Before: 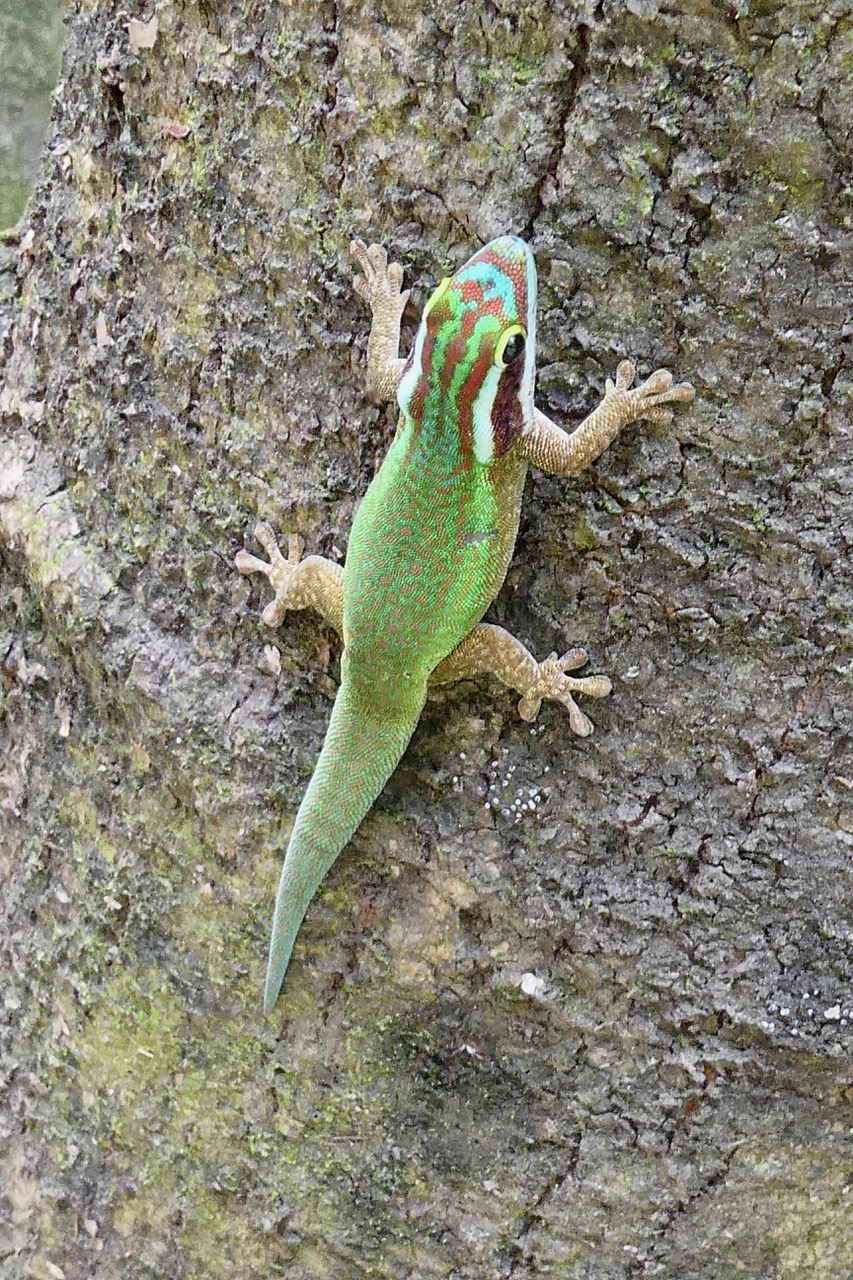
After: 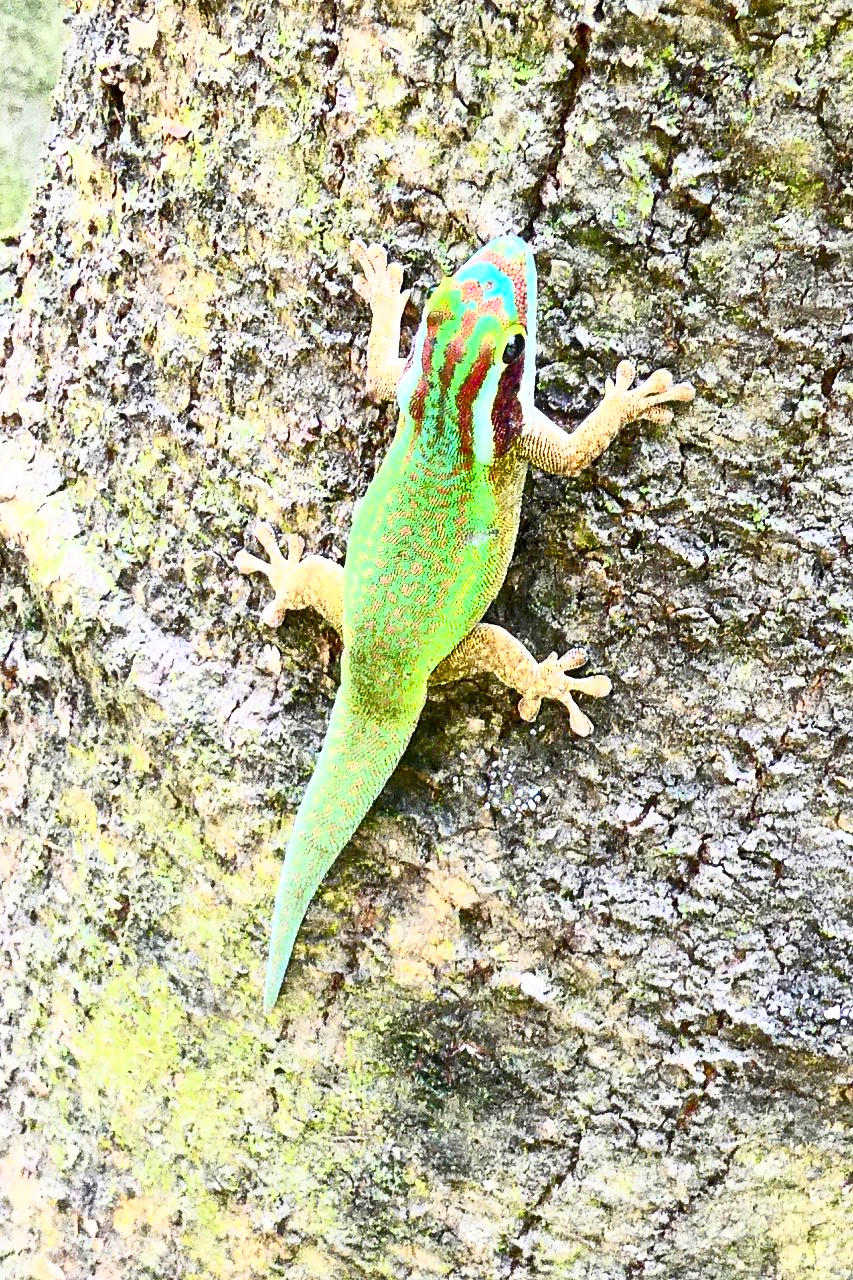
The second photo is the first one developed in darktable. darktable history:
contrast brightness saturation: contrast 0.834, brightness 0.6, saturation 0.581
